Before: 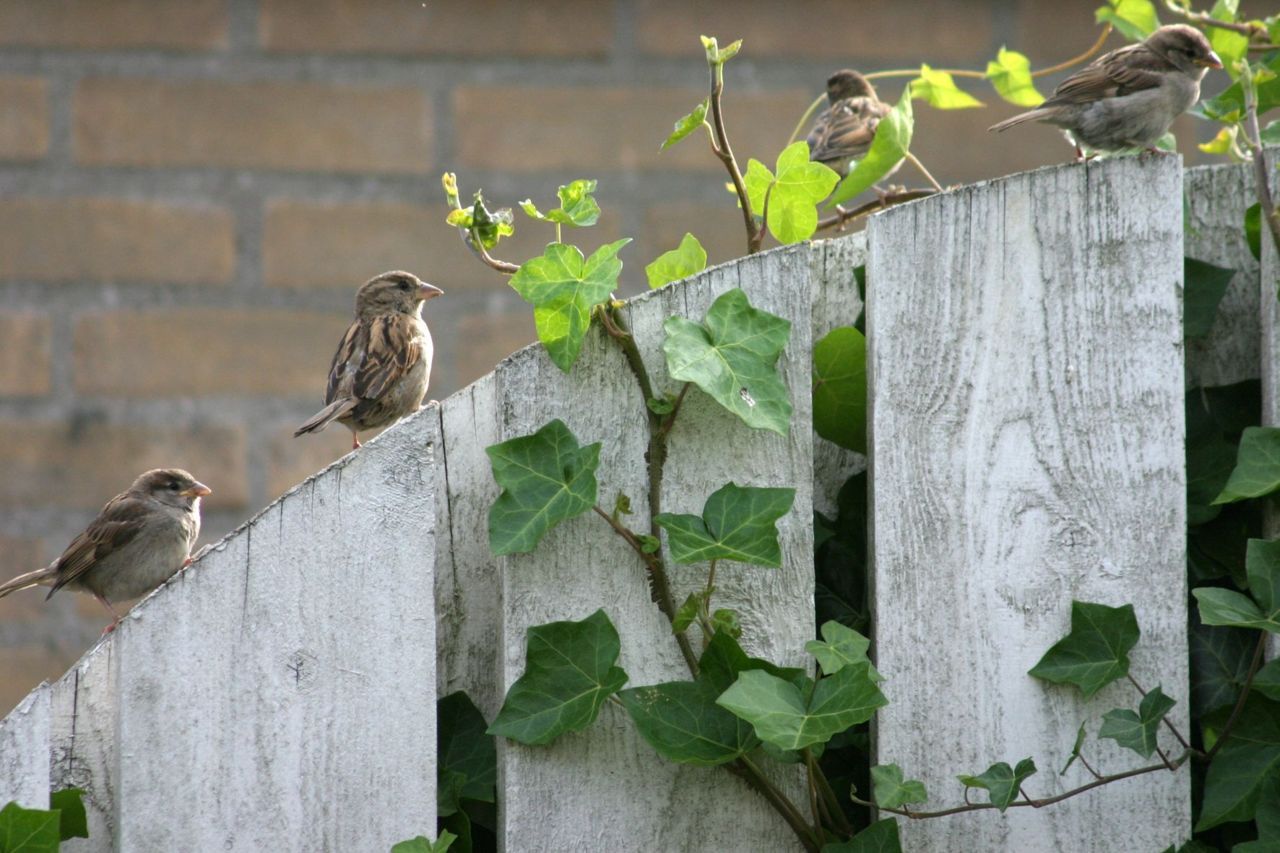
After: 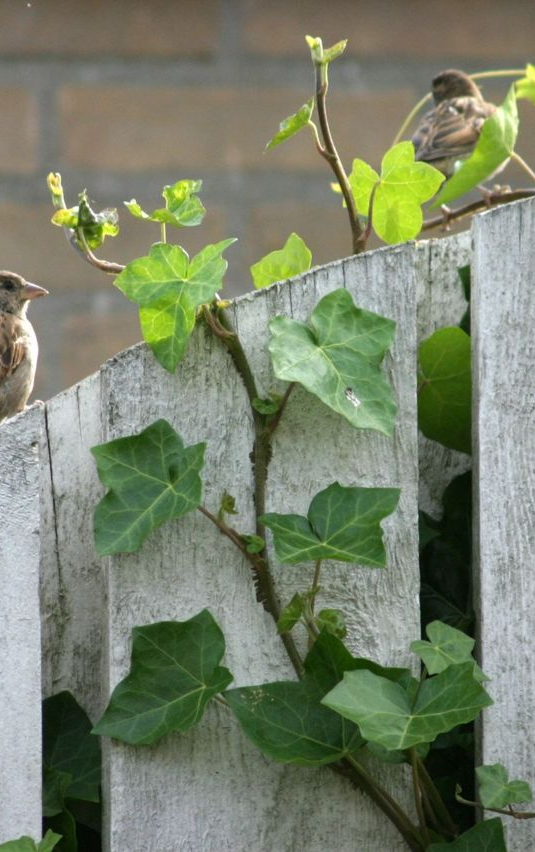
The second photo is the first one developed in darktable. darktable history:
crop: left 30.892%, right 27.27%
